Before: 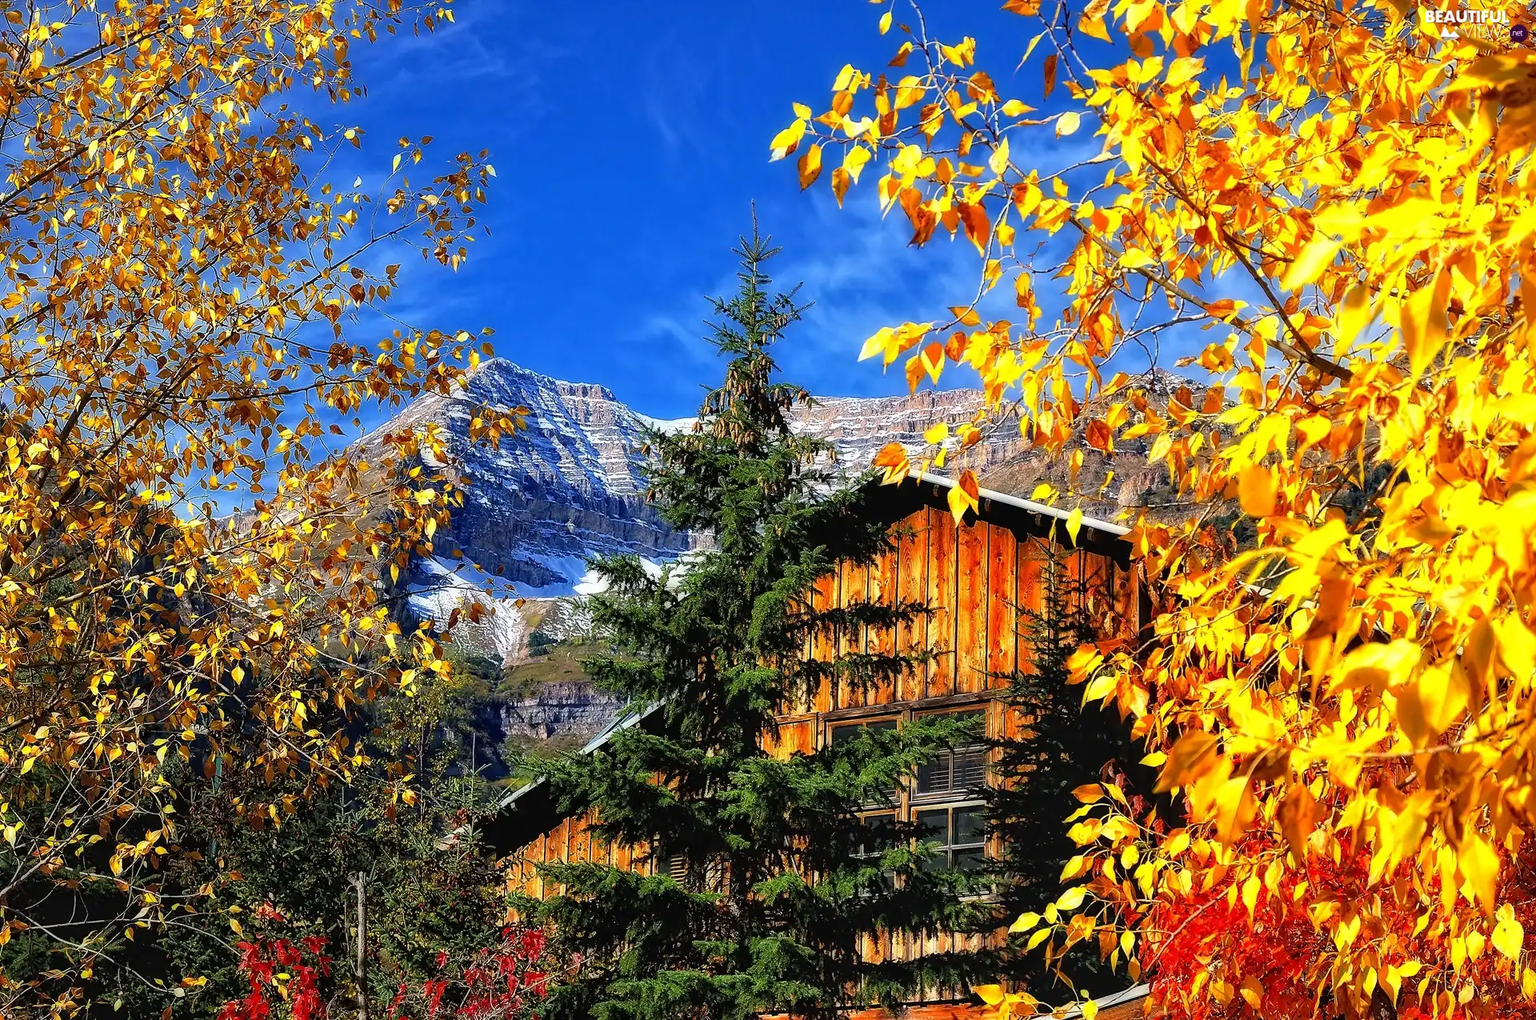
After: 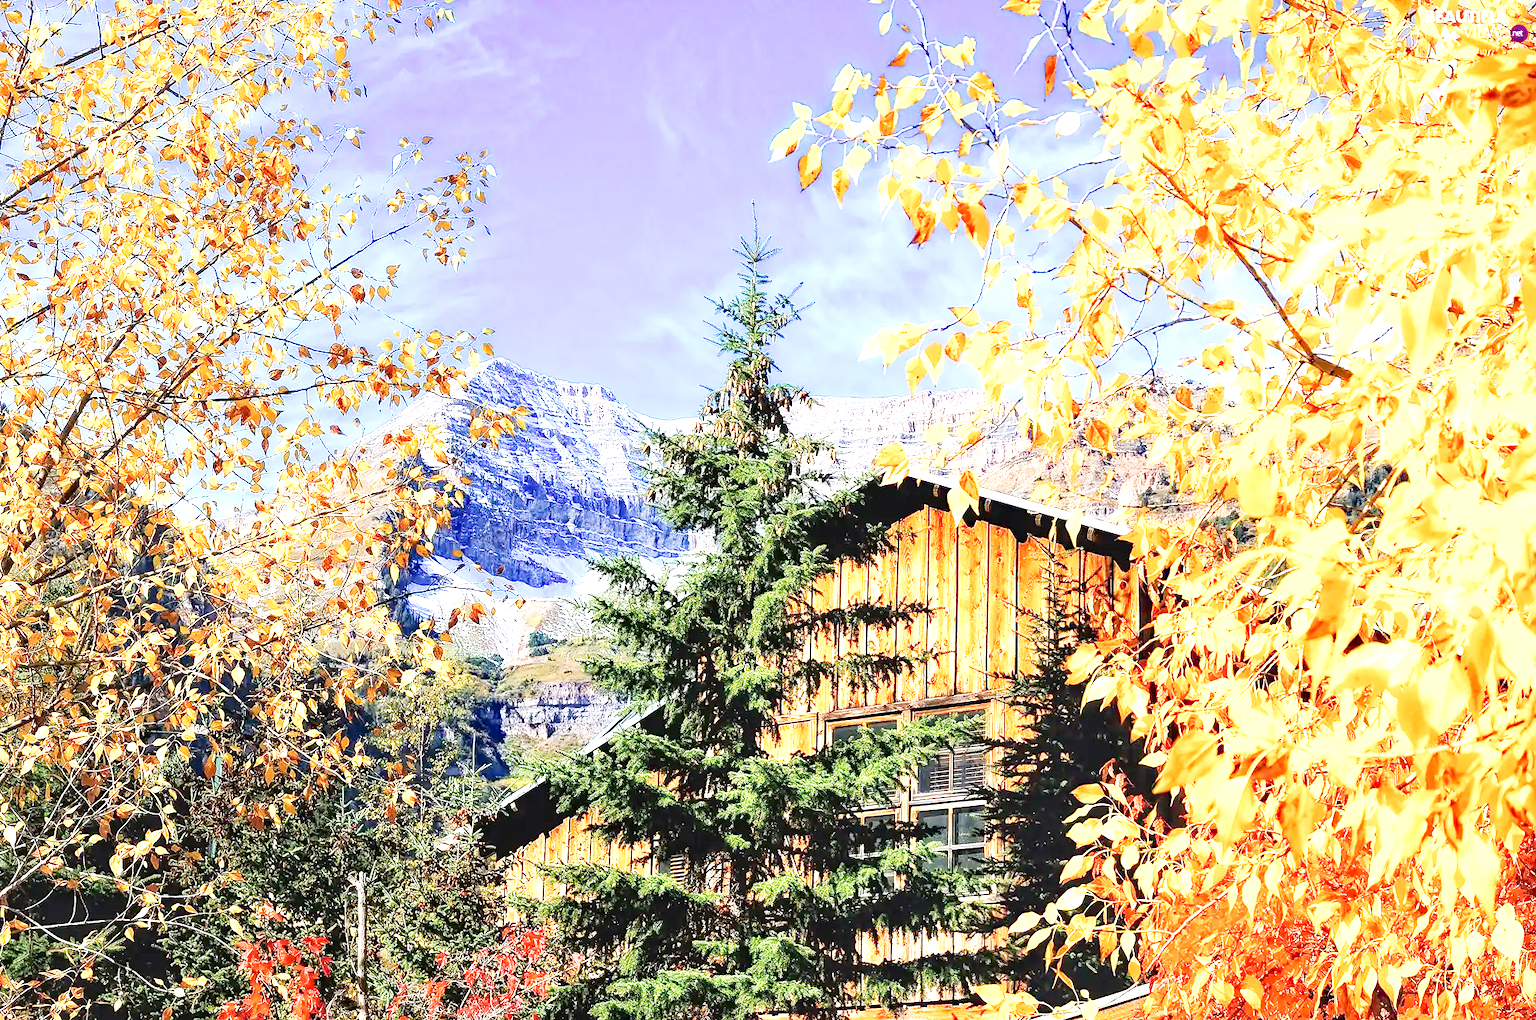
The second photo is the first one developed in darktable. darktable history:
haze removal: compatibility mode true
contrast brightness saturation: saturation -0.06
exposure: exposure 1.999 EV, compensate exposure bias true, compensate highlight preservation false
tone curve: curves: ch0 [(0, 0.005) (0.103, 0.097) (0.18, 0.22) (0.378, 0.482) (0.504, 0.631) (0.663, 0.801) (0.834, 0.914) (1, 0.971)]; ch1 [(0, 0) (0.172, 0.123) (0.324, 0.253) (0.396, 0.388) (0.478, 0.461) (0.499, 0.498) (0.545, 0.587) (0.604, 0.692) (0.704, 0.818) (1, 1)]; ch2 [(0, 0) (0.411, 0.424) (0.496, 0.5) (0.521, 0.537) (0.555, 0.585) (0.628, 0.703) (1, 1)], preserve colors none
